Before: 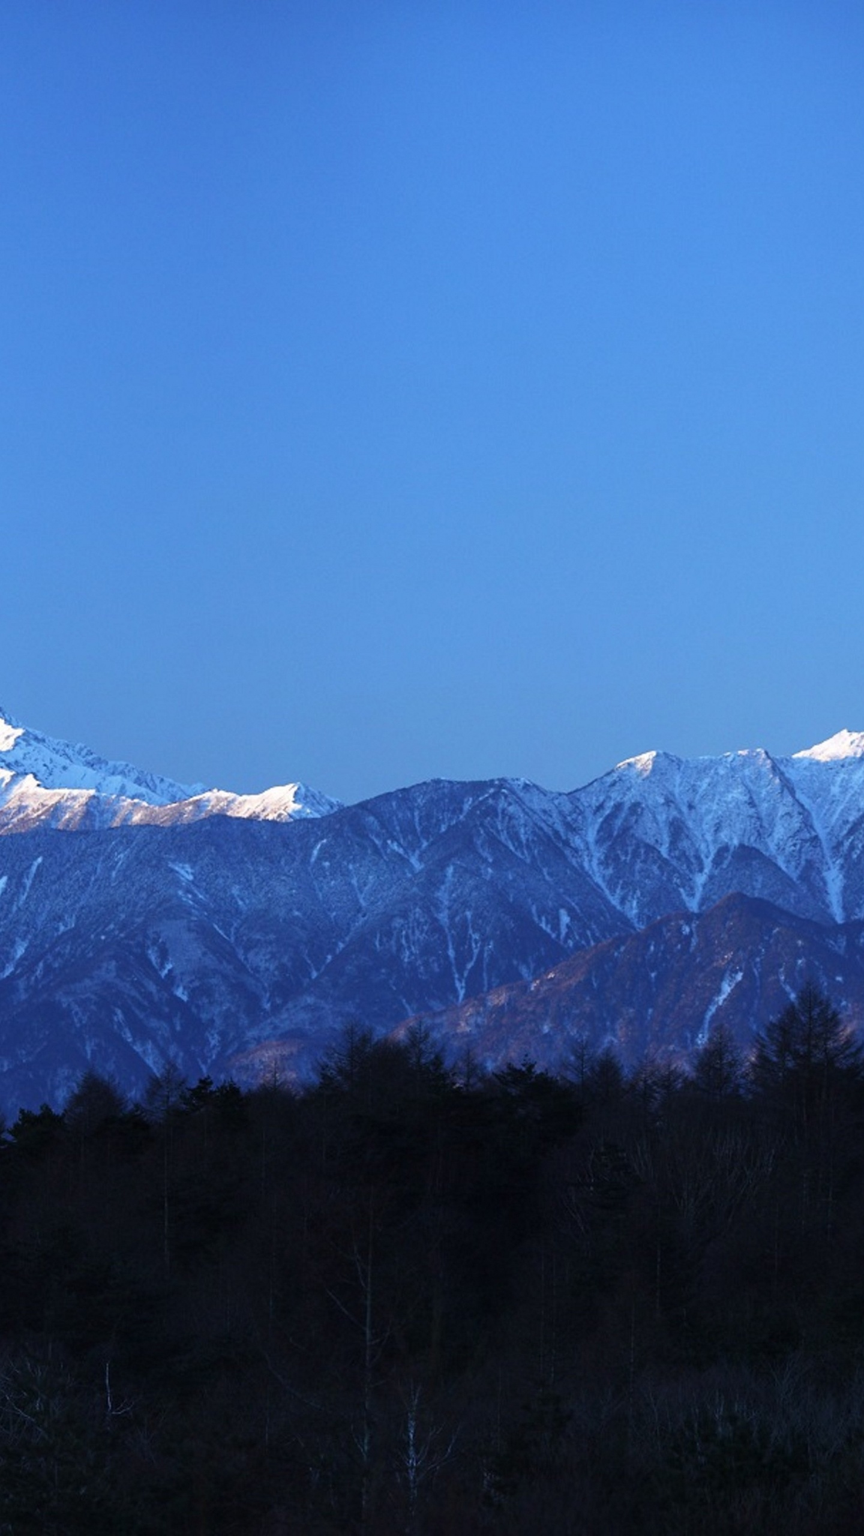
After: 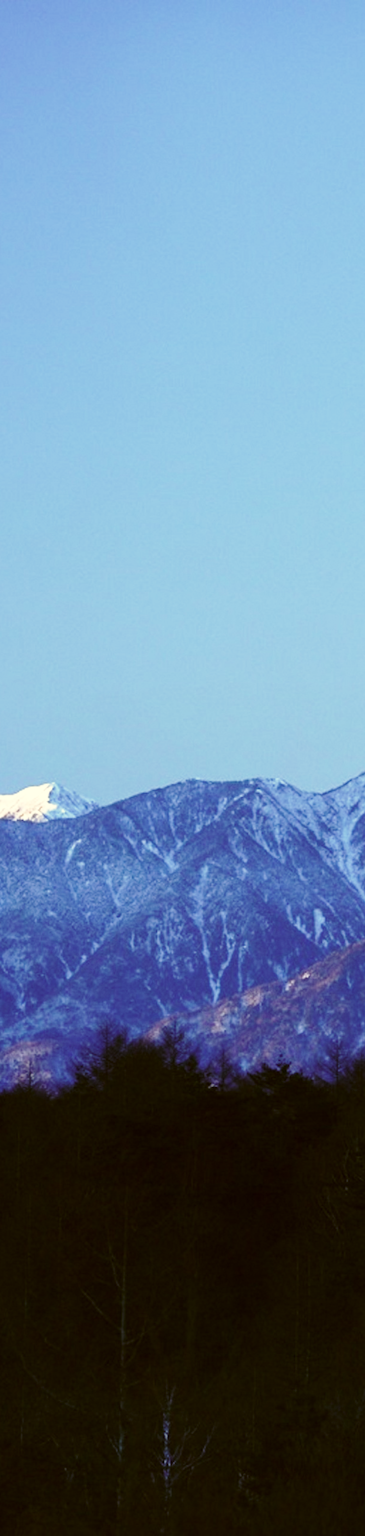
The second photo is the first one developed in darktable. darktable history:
base curve: curves: ch0 [(0, 0) (0.032, 0.037) (0.105, 0.228) (0.435, 0.76) (0.856, 0.983) (1, 1)], preserve colors none
color correction: highlights a* -1.63, highlights b* 10.58, shadows a* 0.469, shadows b* 18.76
crop: left 28.442%, right 29.101%
